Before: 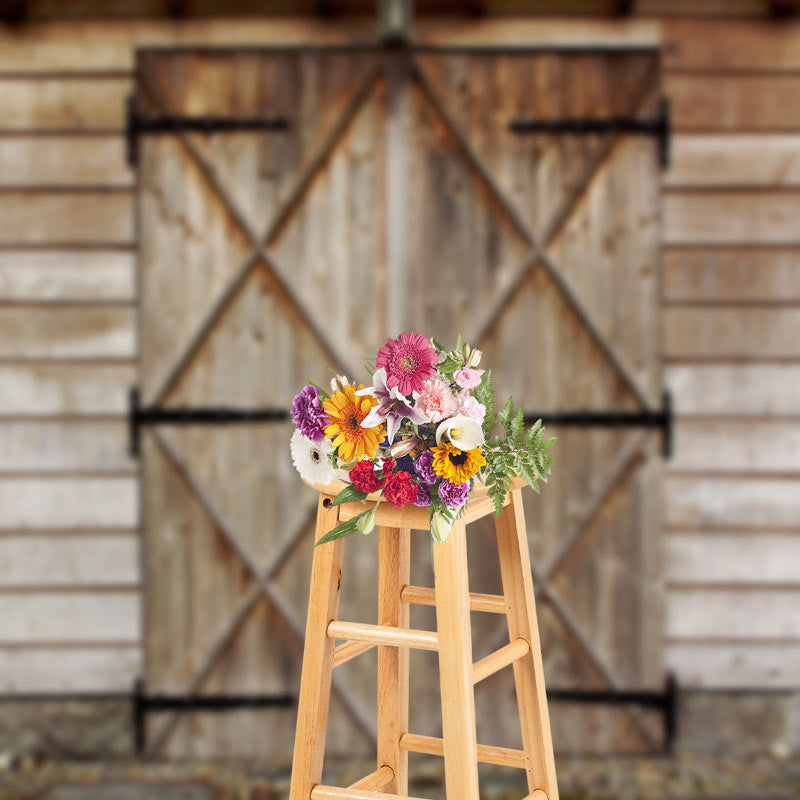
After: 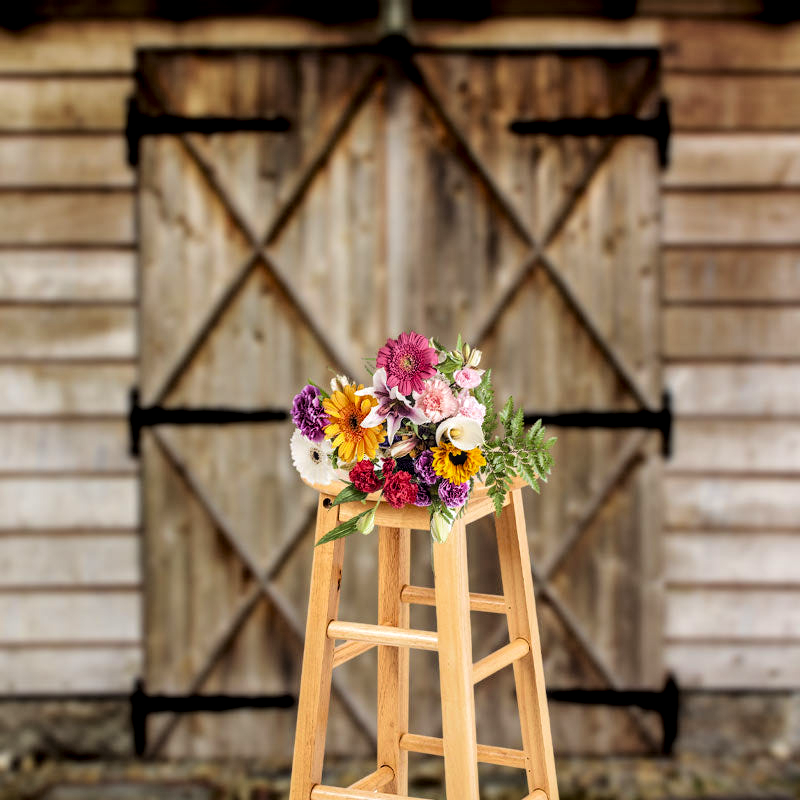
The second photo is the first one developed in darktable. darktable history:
local contrast: detail 130%
exposure: black level correction 0.016, exposure -0.005 EV, compensate exposure bias true, compensate highlight preservation false
tone curve: curves: ch0 [(0, 0) (0.068, 0.012) (0.183, 0.089) (0.341, 0.283) (0.547, 0.532) (0.828, 0.815) (1, 0.983)]; ch1 [(0, 0) (0.23, 0.166) (0.34, 0.308) (0.371, 0.337) (0.429, 0.411) (0.477, 0.462) (0.499, 0.5) (0.529, 0.537) (0.559, 0.582) (0.743, 0.798) (1, 1)]; ch2 [(0, 0) (0.431, 0.414) (0.498, 0.503) (0.524, 0.528) (0.568, 0.546) (0.6, 0.597) (0.634, 0.645) (0.728, 0.742) (1, 1)], color space Lab, linked channels, preserve colors none
velvia: on, module defaults
